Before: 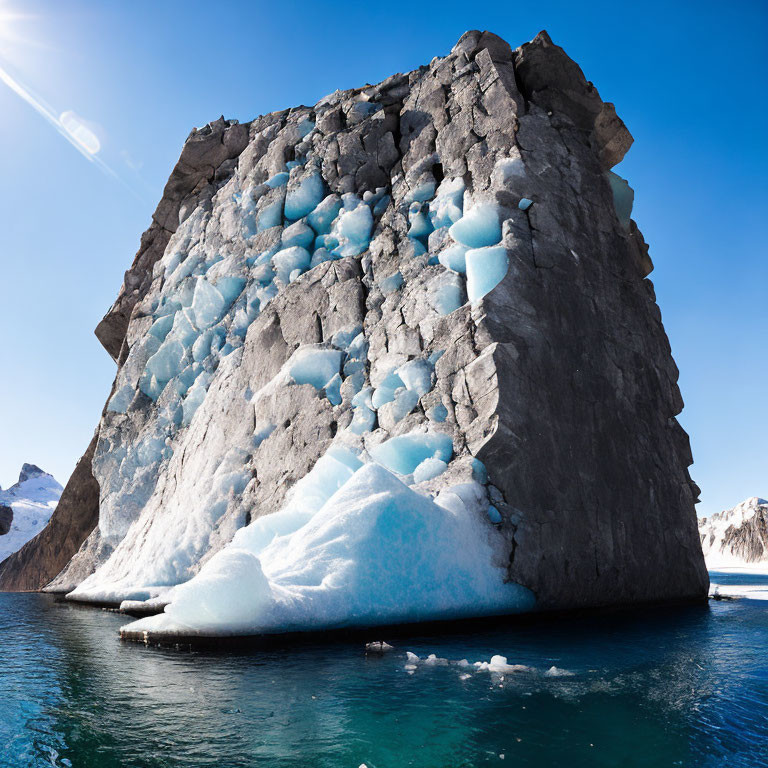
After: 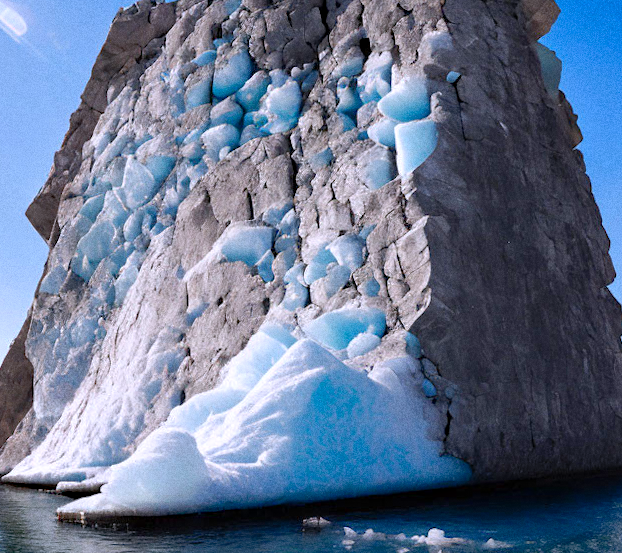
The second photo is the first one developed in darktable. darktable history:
grain: coarseness 3.21 ISO
shadows and highlights: on, module defaults
crop: left 9.712%, top 16.928%, right 10.845%, bottom 12.332%
haze removal: compatibility mode true, adaptive false
white balance: red 1.004, blue 1.096
rotate and perspective: rotation -1.17°, automatic cropping off
